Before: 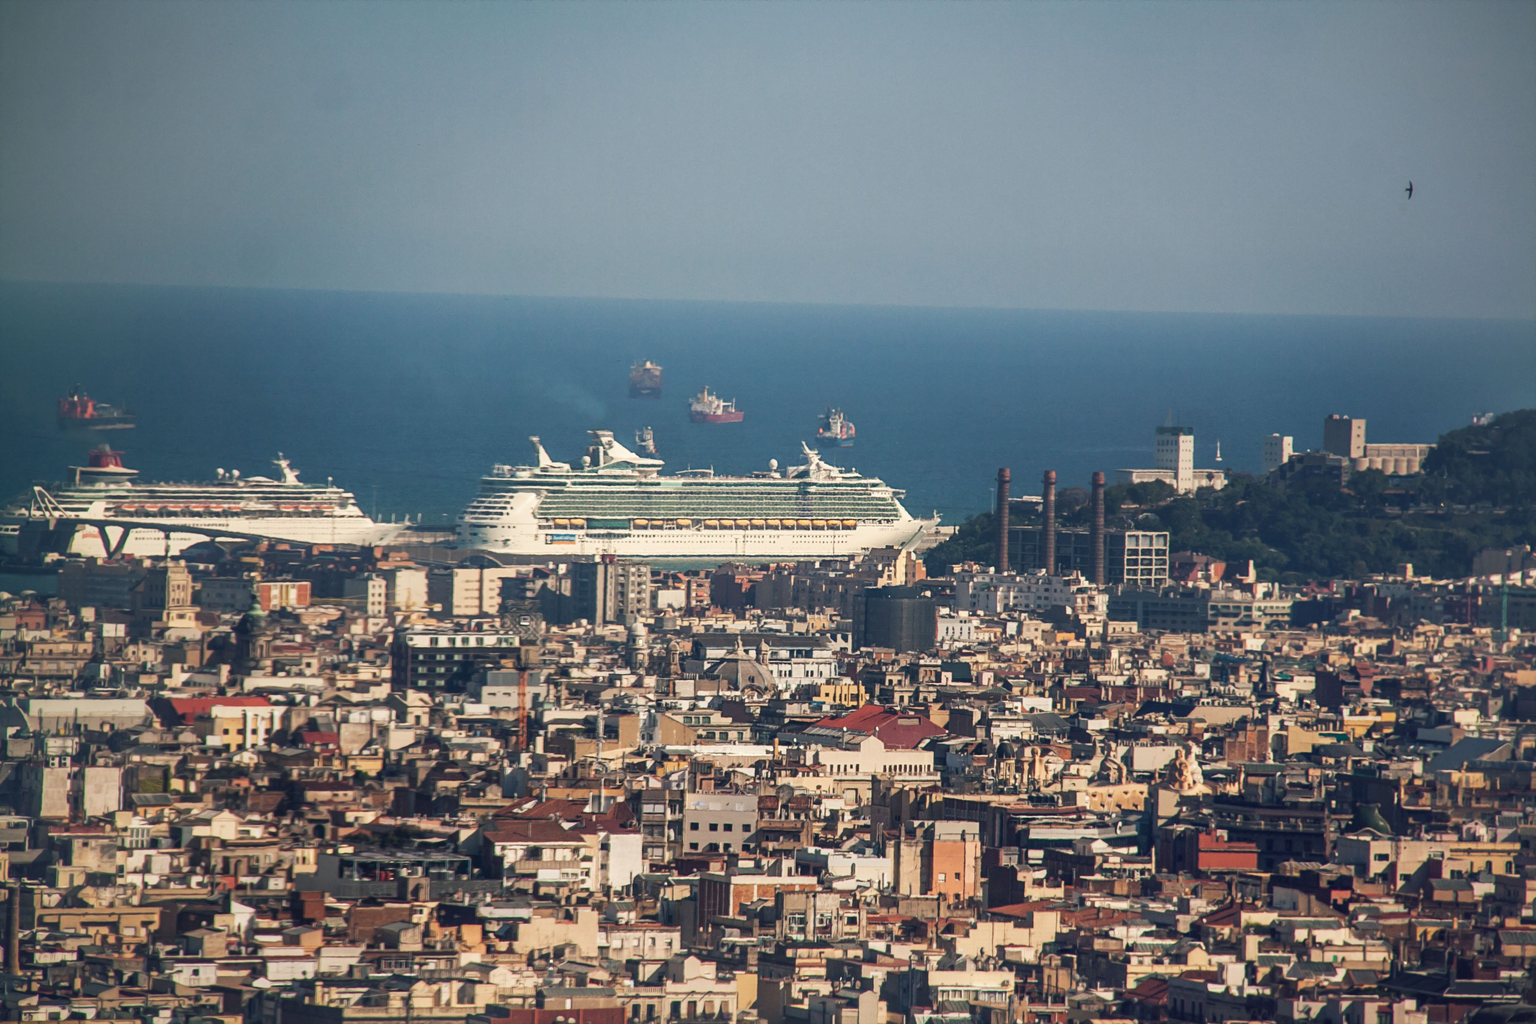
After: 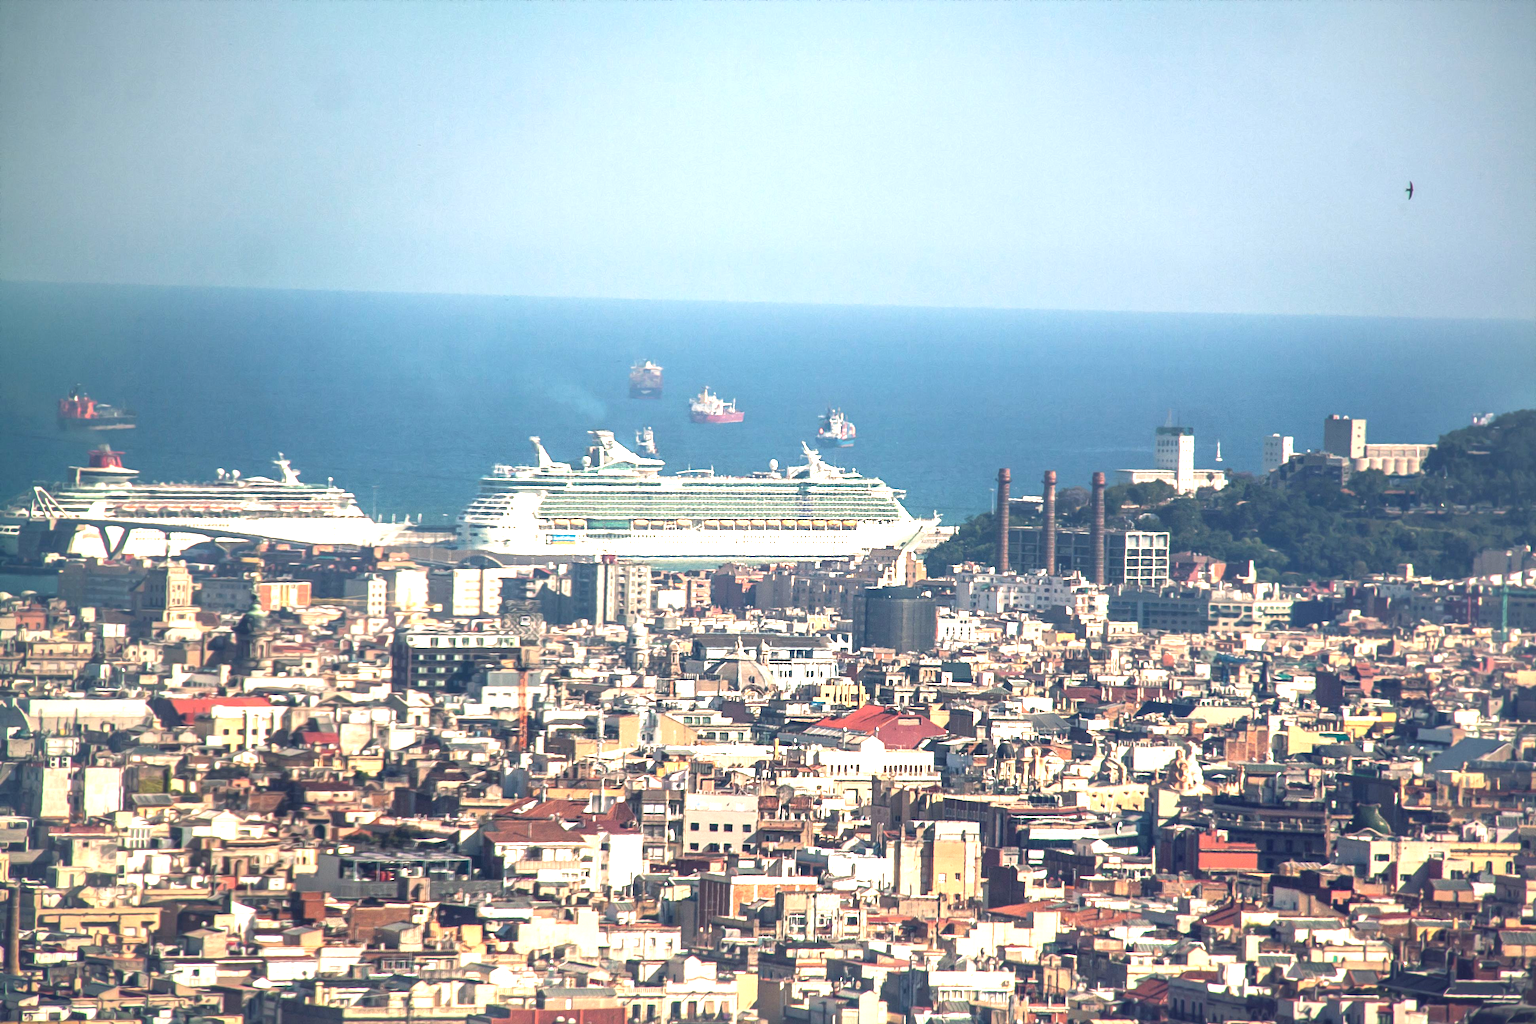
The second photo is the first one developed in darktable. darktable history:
tone curve: preserve colors none
exposure: black level correction 0, exposure 1.444 EV, compensate highlight preservation false
